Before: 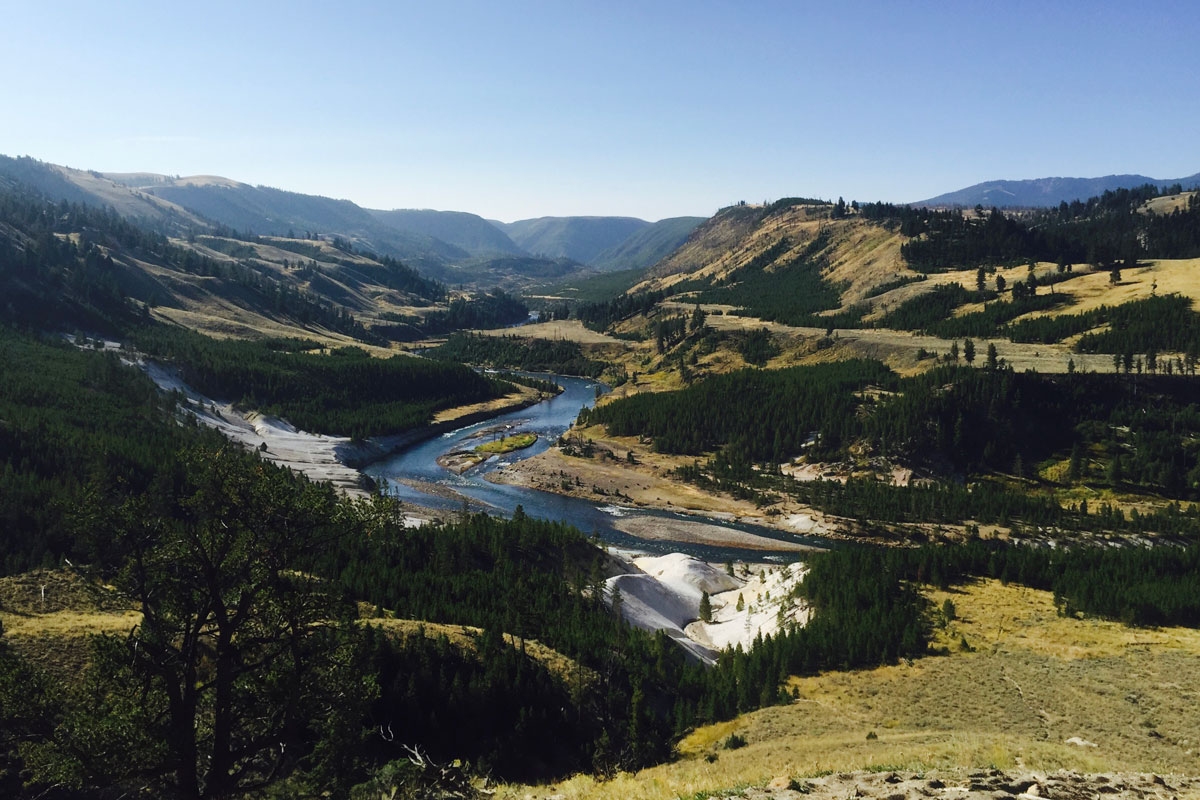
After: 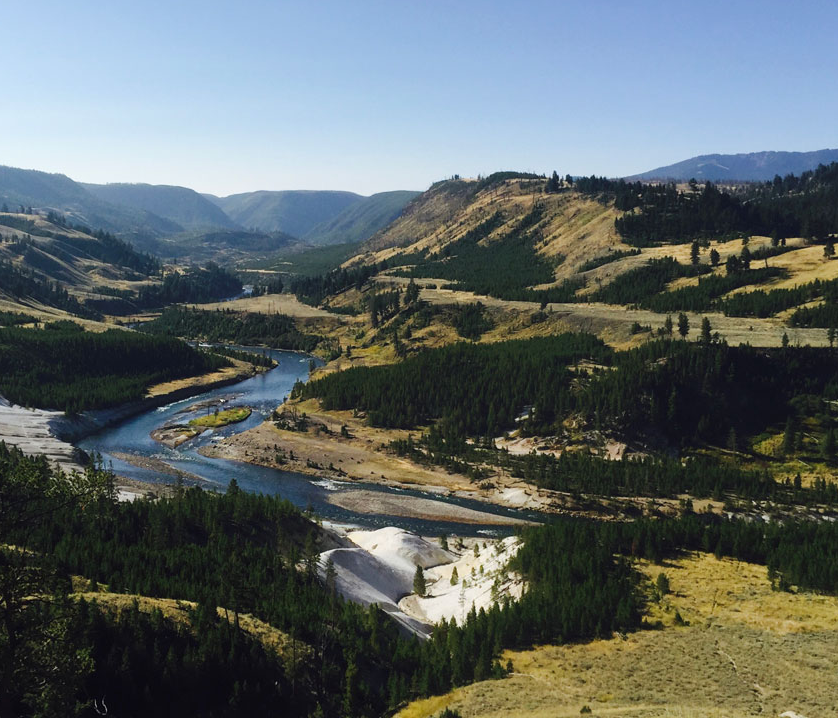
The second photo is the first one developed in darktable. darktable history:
crop and rotate: left 23.911%, top 3.294%, right 6.255%, bottom 6.836%
